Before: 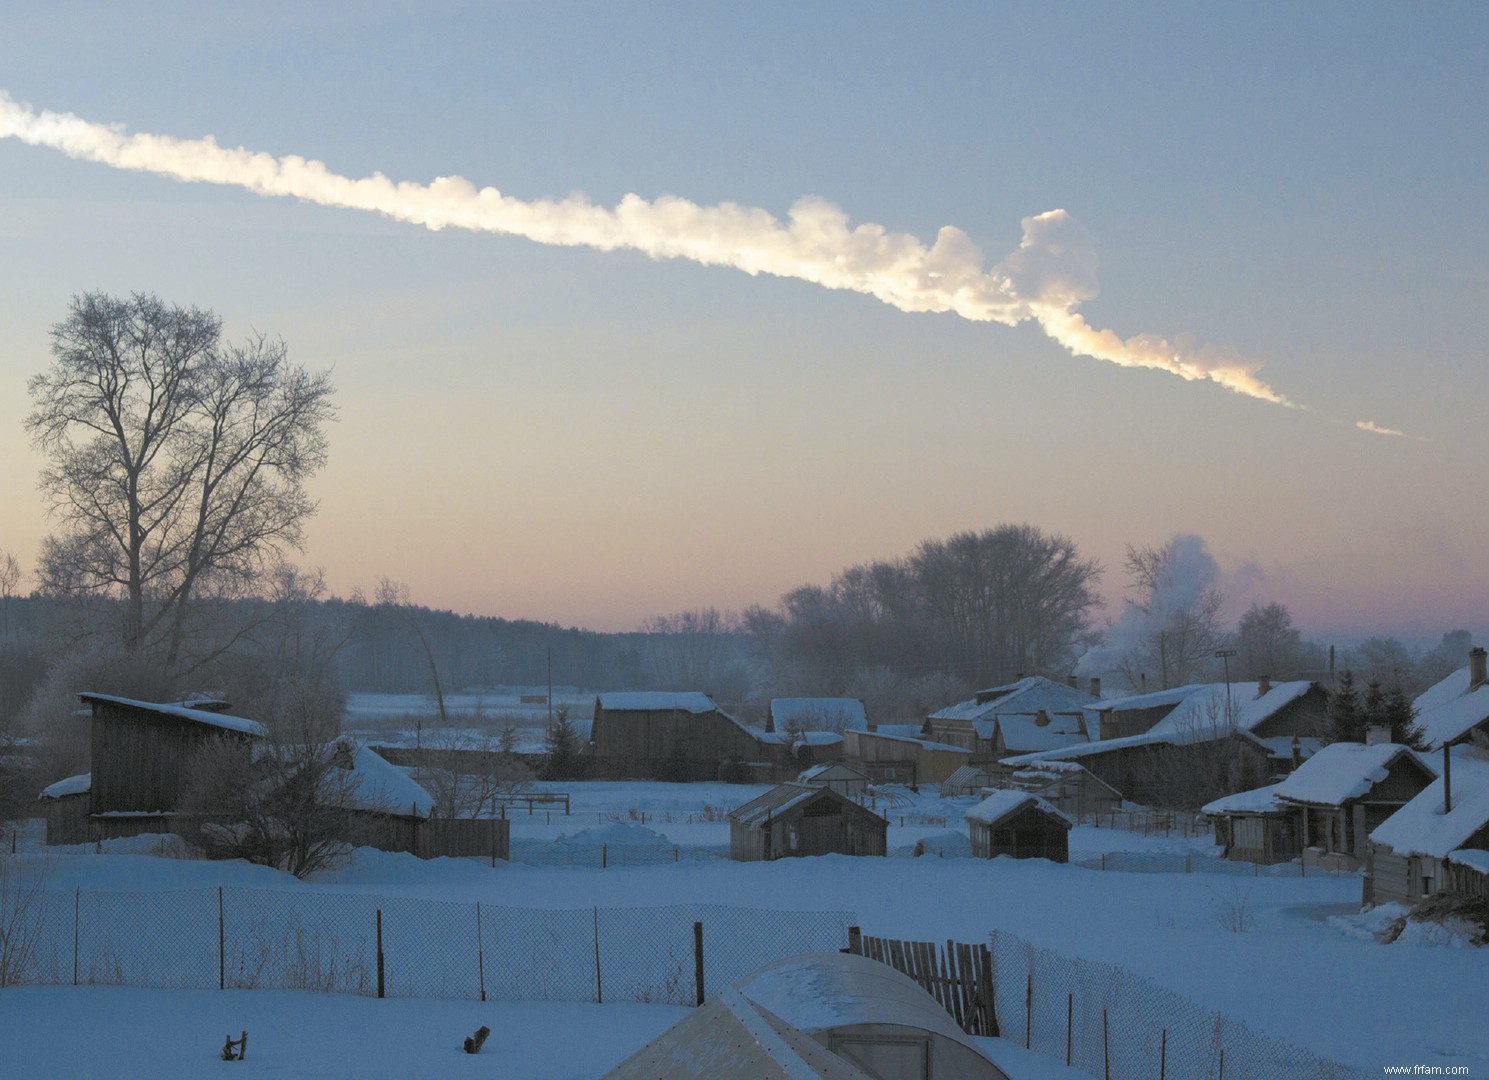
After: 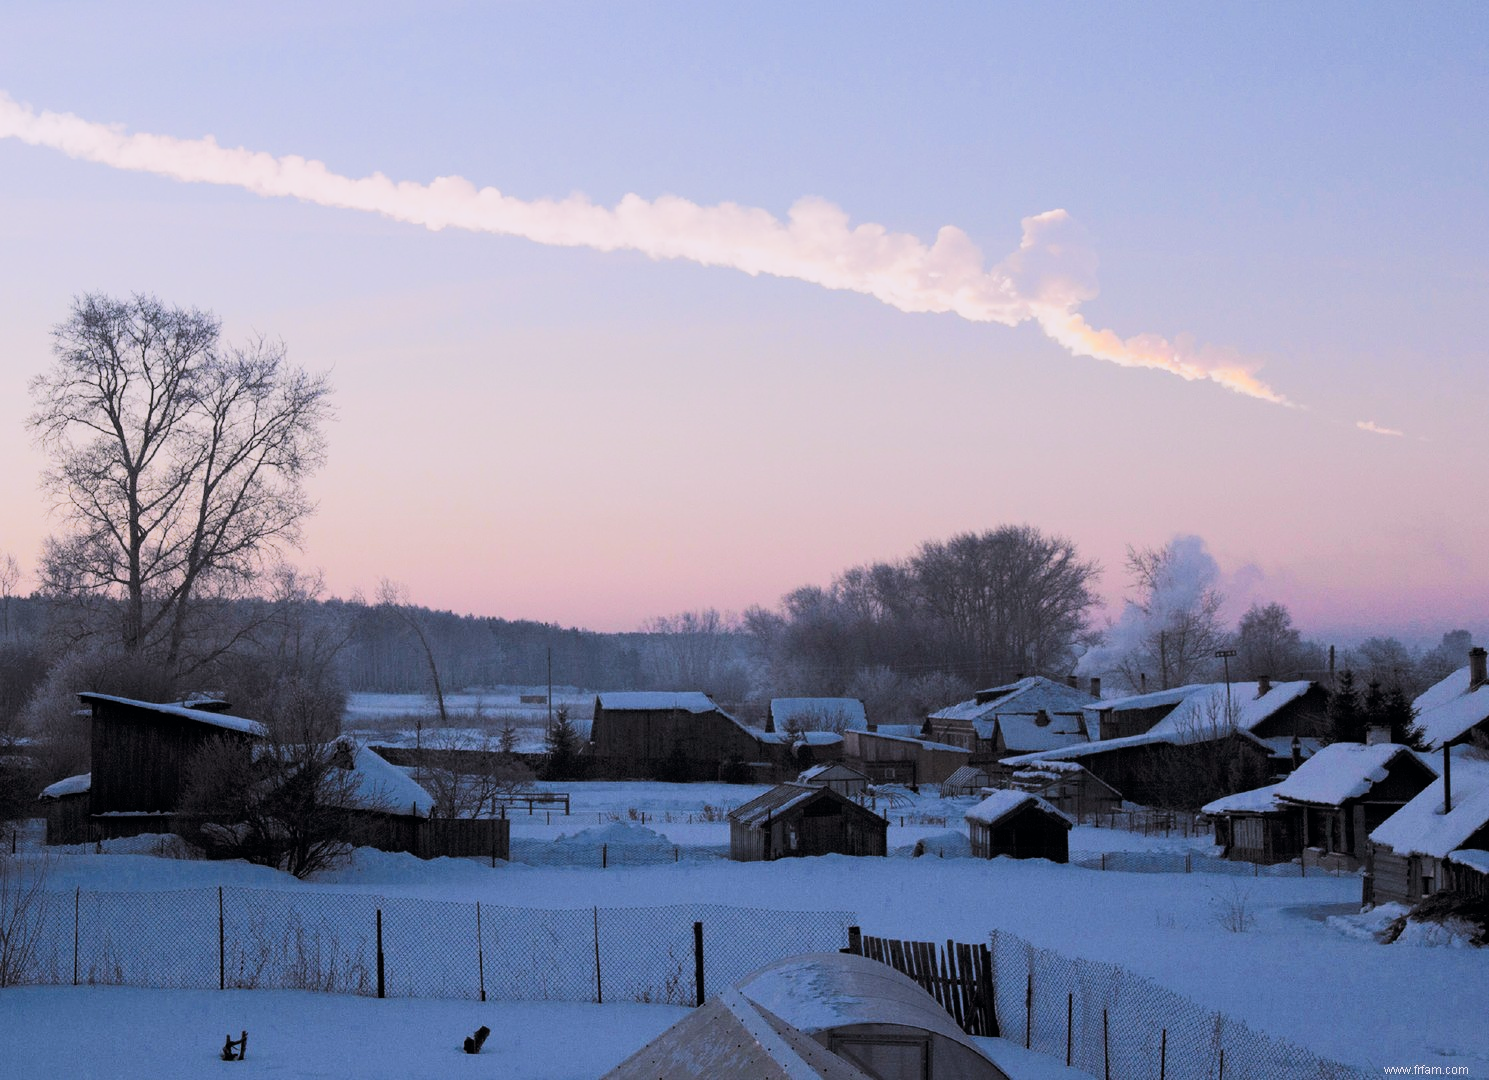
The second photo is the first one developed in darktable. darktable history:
white balance: red 1.066, blue 1.119
filmic rgb: black relative exposure -5 EV, hardness 2.88, contrast 1.3, highlights saturation mix -30%
tone curve: curves: ch0 [(0, 0) (0.051, 0.03) (0.096, 0.071) (0.251, 0.234) (0.461, 0.515) (0.605, 0.692) (0.761, 0.824) (0.881, 0.907) (1, 0.984)]; ch1 [(0, 0) (0.1, 0.038) (0.318, 0.243) (0.399, 0.351) (0.478, 0.469) (0.499, 0.499) (0.534, 0.541) (0.567, 0.592) (0.601, 0.629) (0.666, 0.7) (1, 1)]; ch2 [(0, 0) (0.453, 0.45) (0.479, 0.483) (0.504, 0.499) (0.52, 0.519) (0.541, 0.559) (0.601, 0.622) (0.824, 0.815) (1, 1)], color space Lab, independent channels, preserve colors none
